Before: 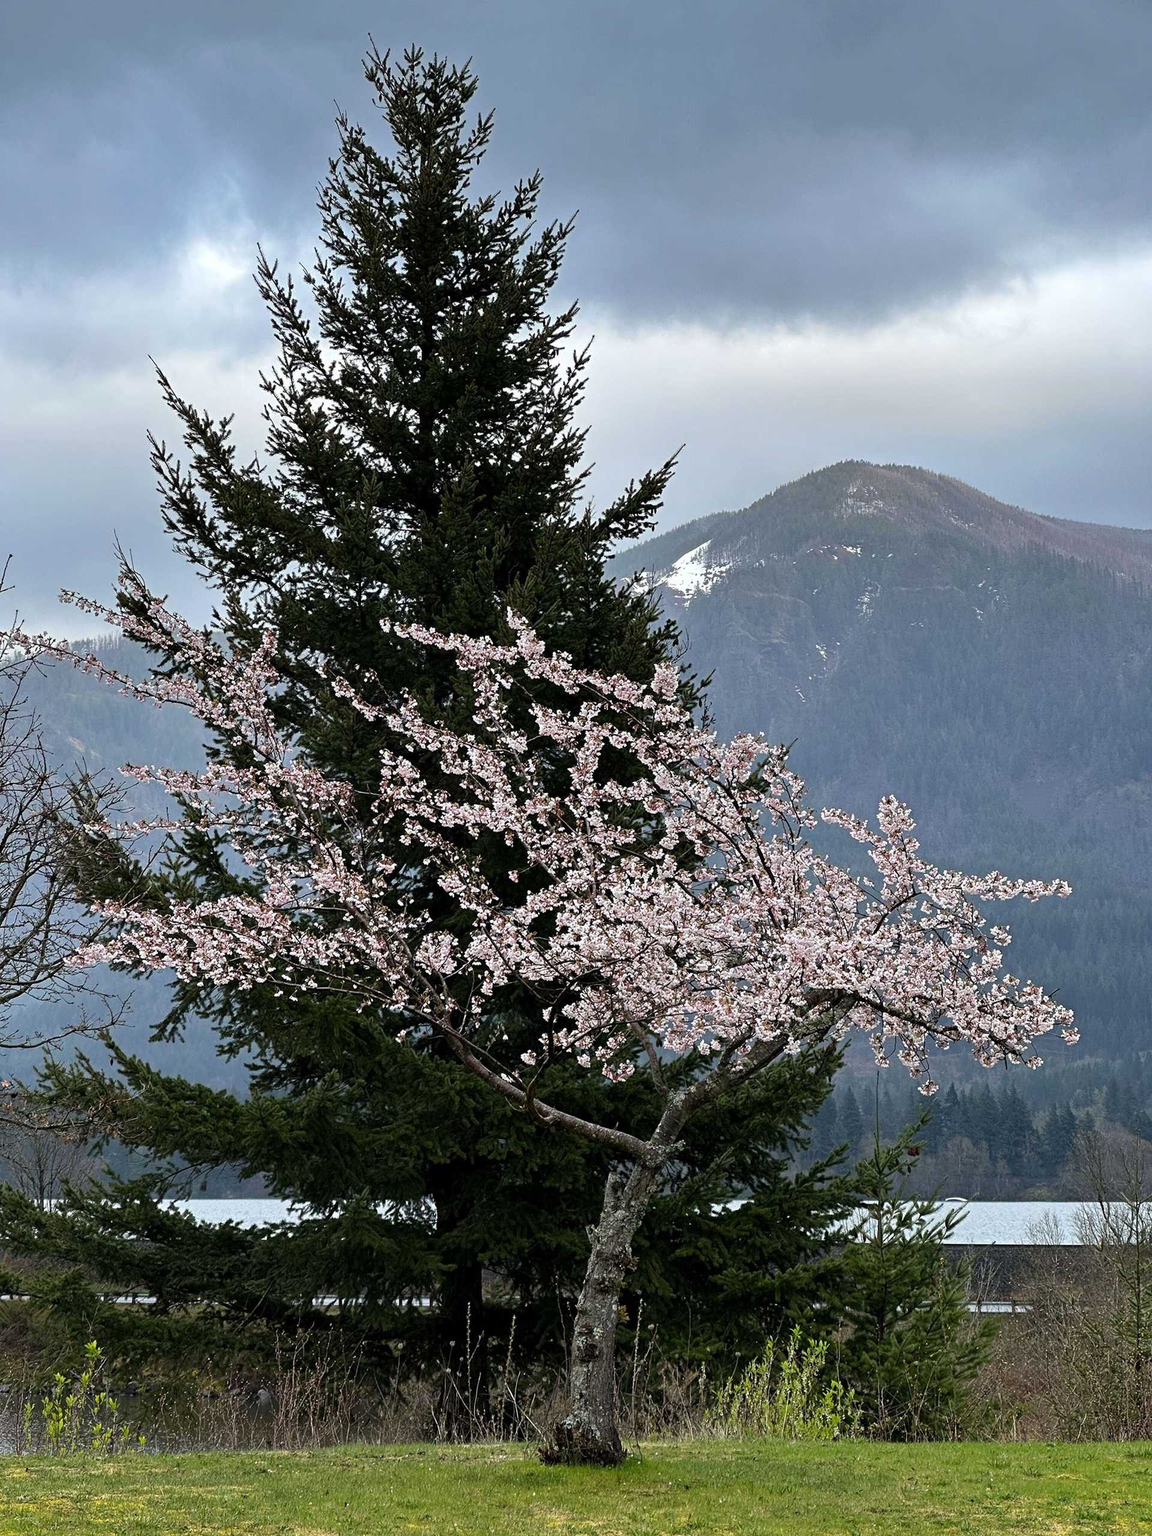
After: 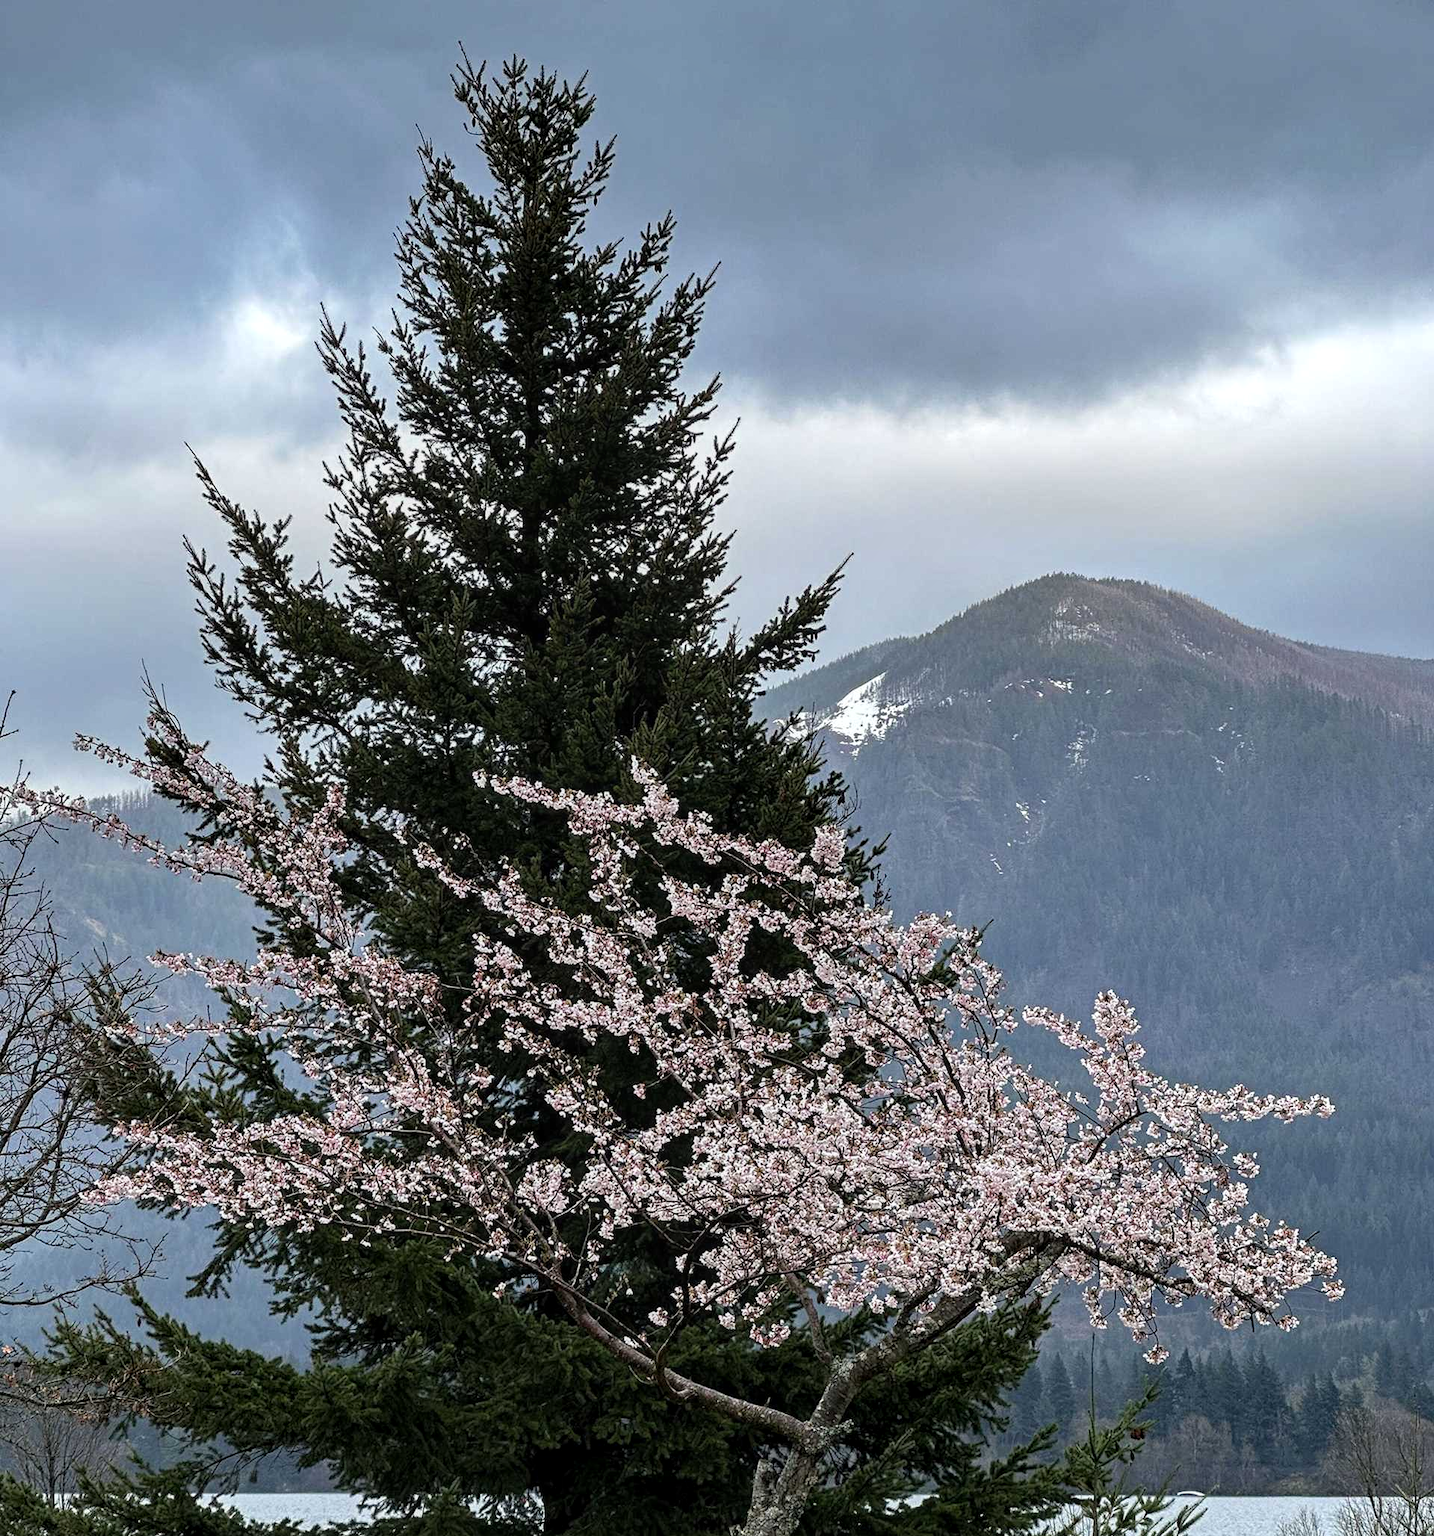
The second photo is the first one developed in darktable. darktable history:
crop: bottom 19.682%
local contrast: on, module defaults
